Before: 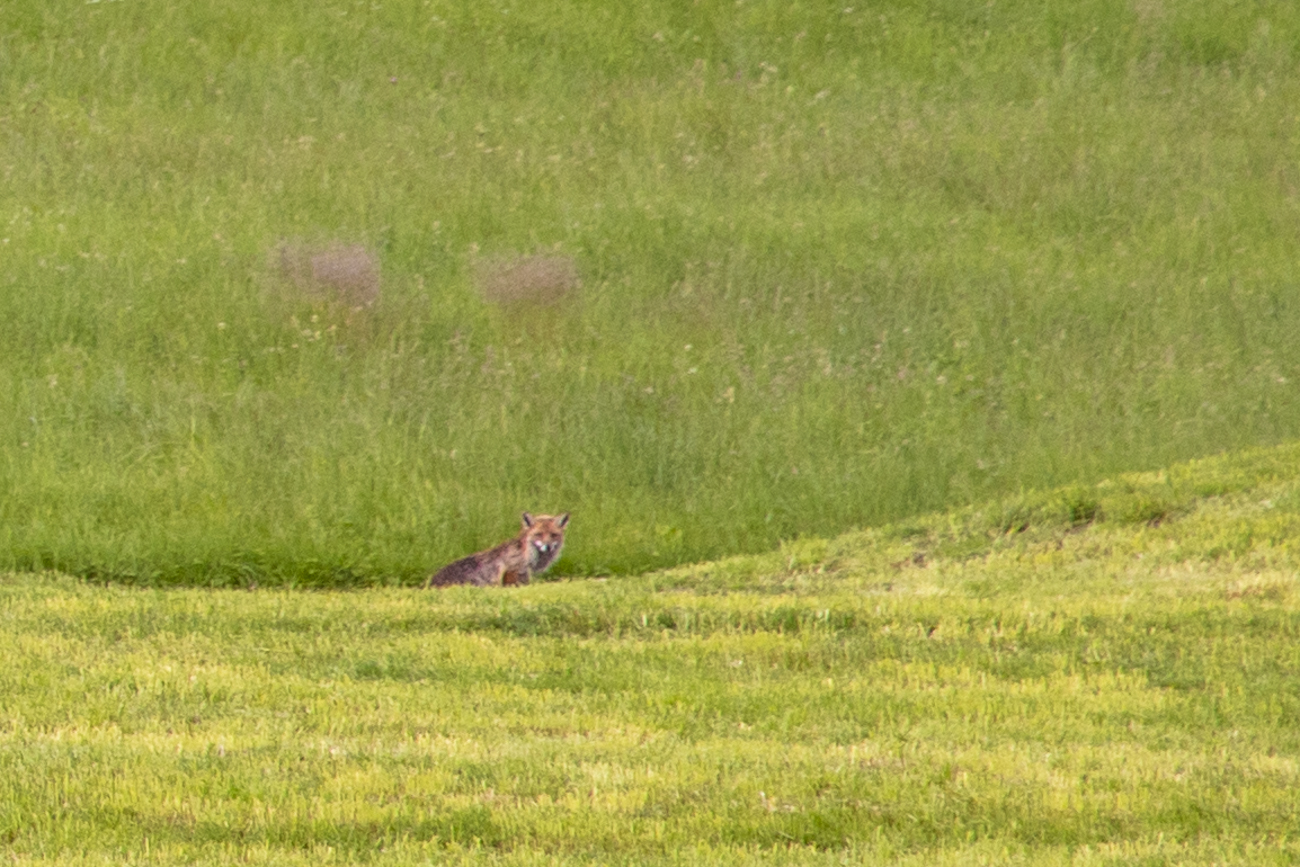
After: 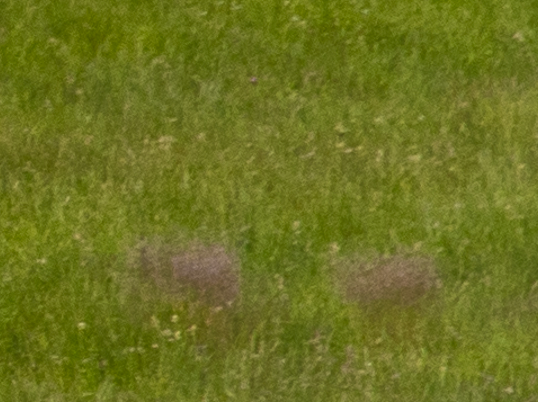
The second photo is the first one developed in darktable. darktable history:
shadows and highlights: radius 123.23, shadows 99.86, white point adjustment -2.94, highlights -99.76, soften with gaussian
exposure: black level correction 0.001, exposure 0.193 EV, compensate exposure bias true, compensate highlight preservation false
crop and rotate: left 10.802%, top 0.075%, right 47.806%, bottom 53.53%
